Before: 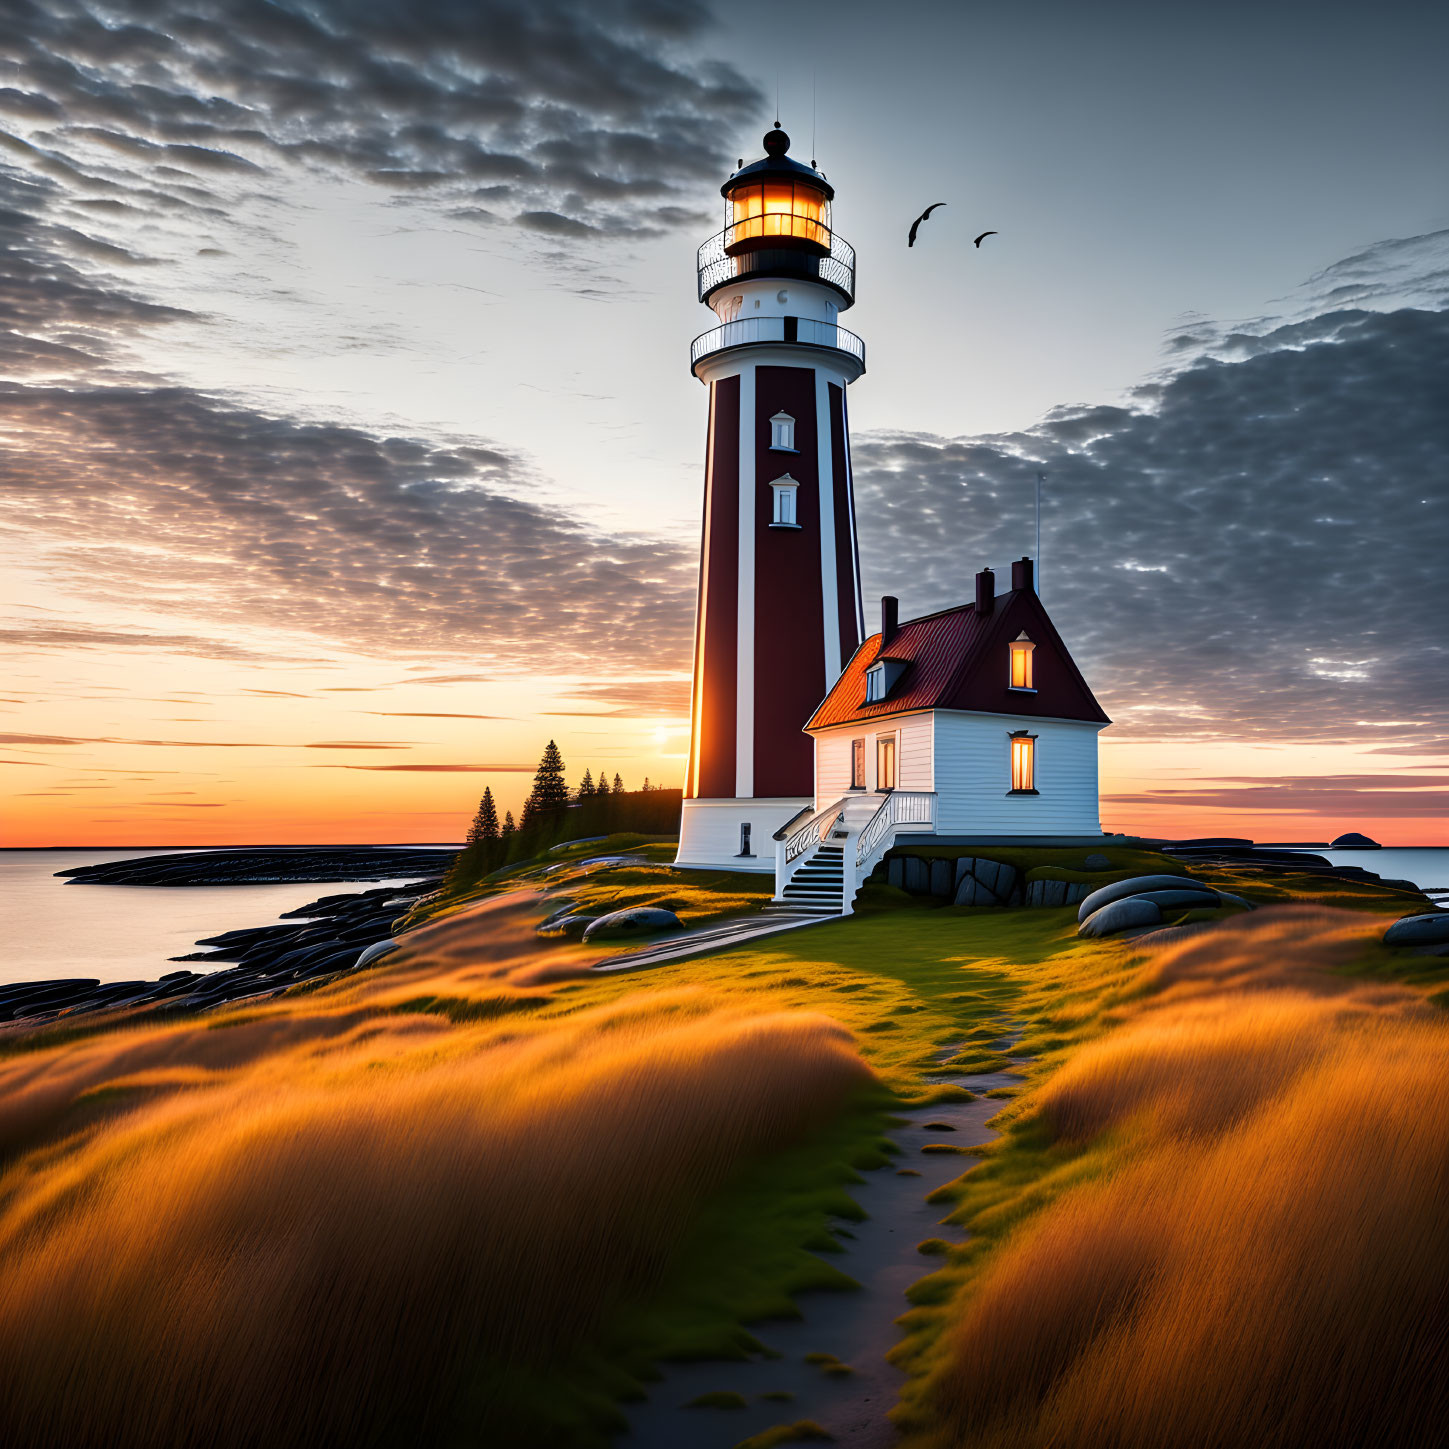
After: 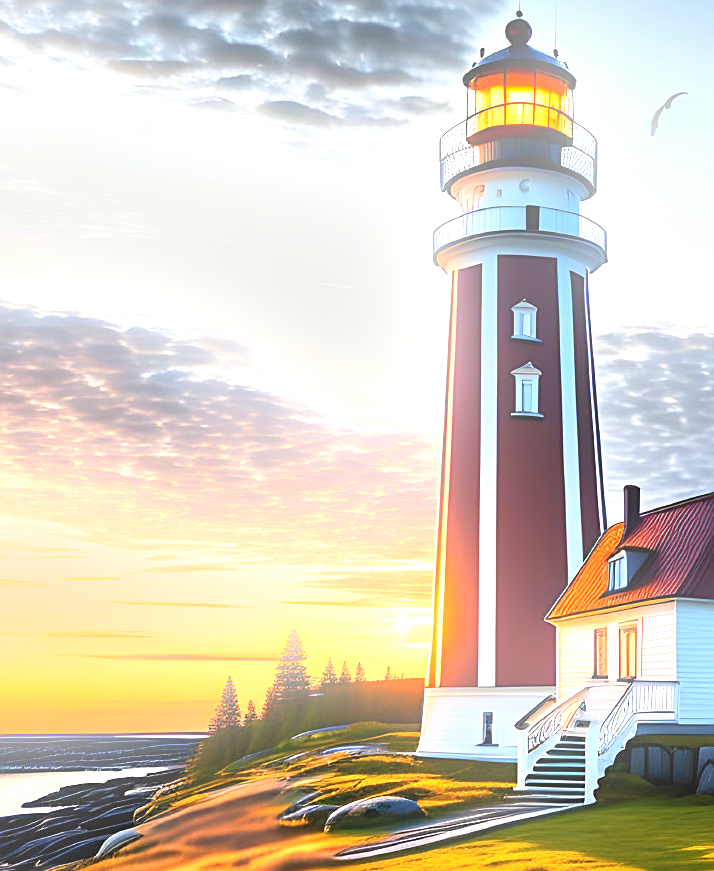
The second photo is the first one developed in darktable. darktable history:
sharpen: on, module defaults
bloom: size 15%, threshold 97%, strength 7%
crop: left 17.835%, top 7.675%, right 32.881%, bottom 32.213%
exposure: black level correction 0, exposure 1.2 EV, compensate highlight preservation false
